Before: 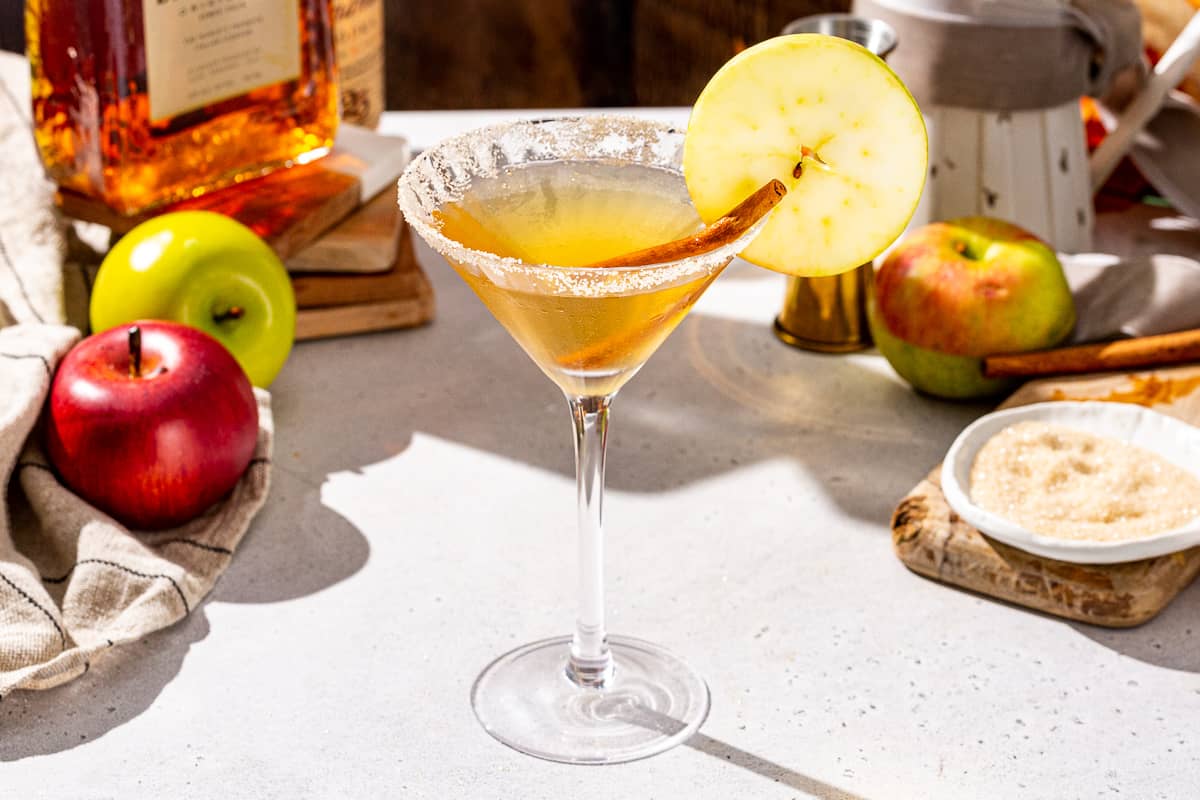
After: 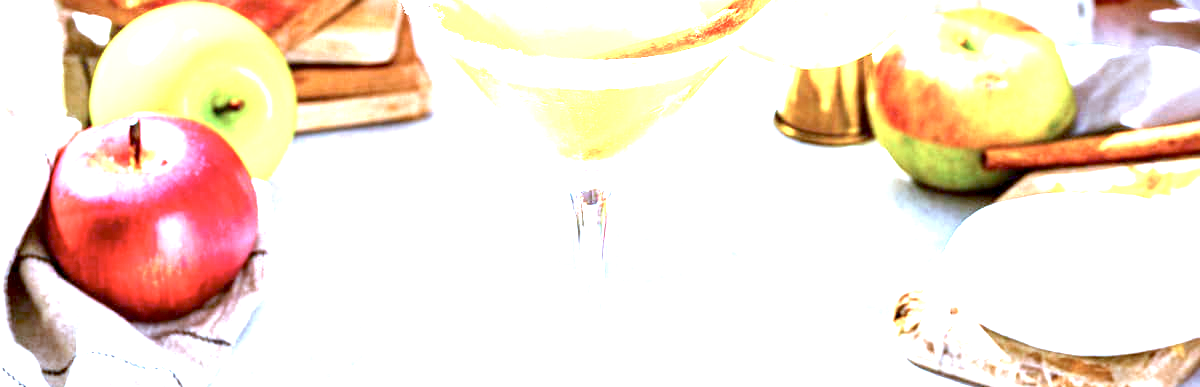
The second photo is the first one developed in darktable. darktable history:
white balance: red 1.05, blue 1.072
color calibration: illuminant custom, x 0.432, y 0.395, temperature 3098 K
crop and rotate: top 26.056%, bottom 25.543%
exposure: black level correction 0.001, exposure 2.607 EV, compensate exposure bias true, compensate highlight preservation false
